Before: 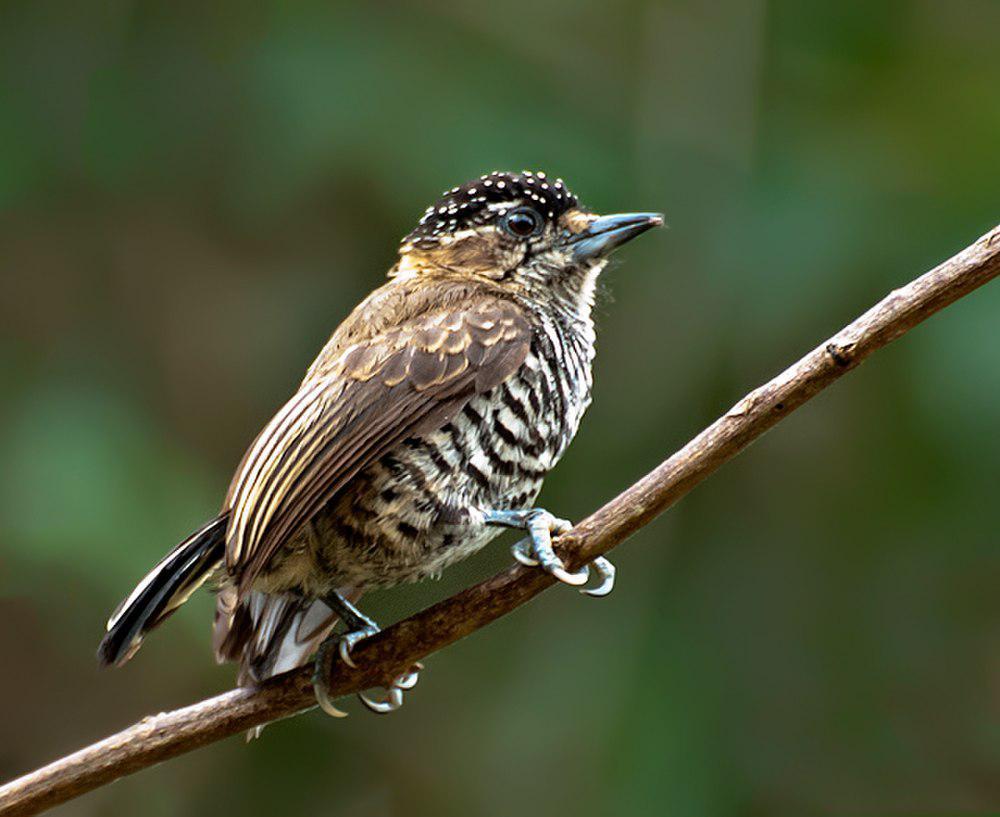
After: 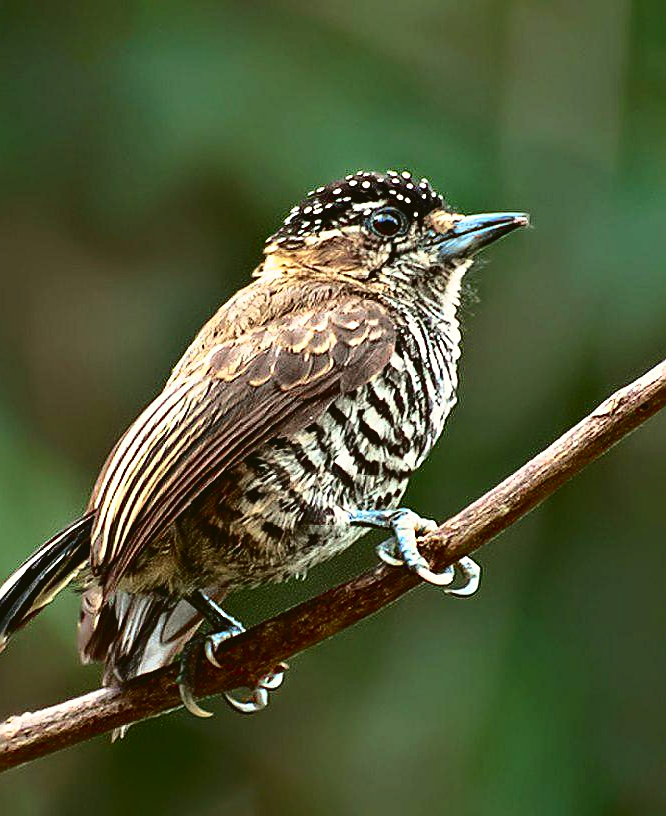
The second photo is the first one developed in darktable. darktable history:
tone curve: curves: ch0 [(0, 0.039) (0.194, 0.159) (0.469, 0.544) (0.693, 0.77) (0.751, 0.871) (1, 1)]; ch1 [(0, 0) (0.508, 0.506) (0.547, 0.563) (0.592, 0.631) (0.715, 0.706) (1, 1)]; ch2 [(0, 0) (0.243, 0.175) (0.362, 0.301) (0.492, 0.515) (0.544, 0.557) (0.595, 0.612) (0.631, 0.641) (1, 1)], color space Lab, independent channels, preserve colors none
crop and rotate: left 13.537%, right 19.796%
sharpen: radius 1.4, amount 1.25, threshold 0.7
